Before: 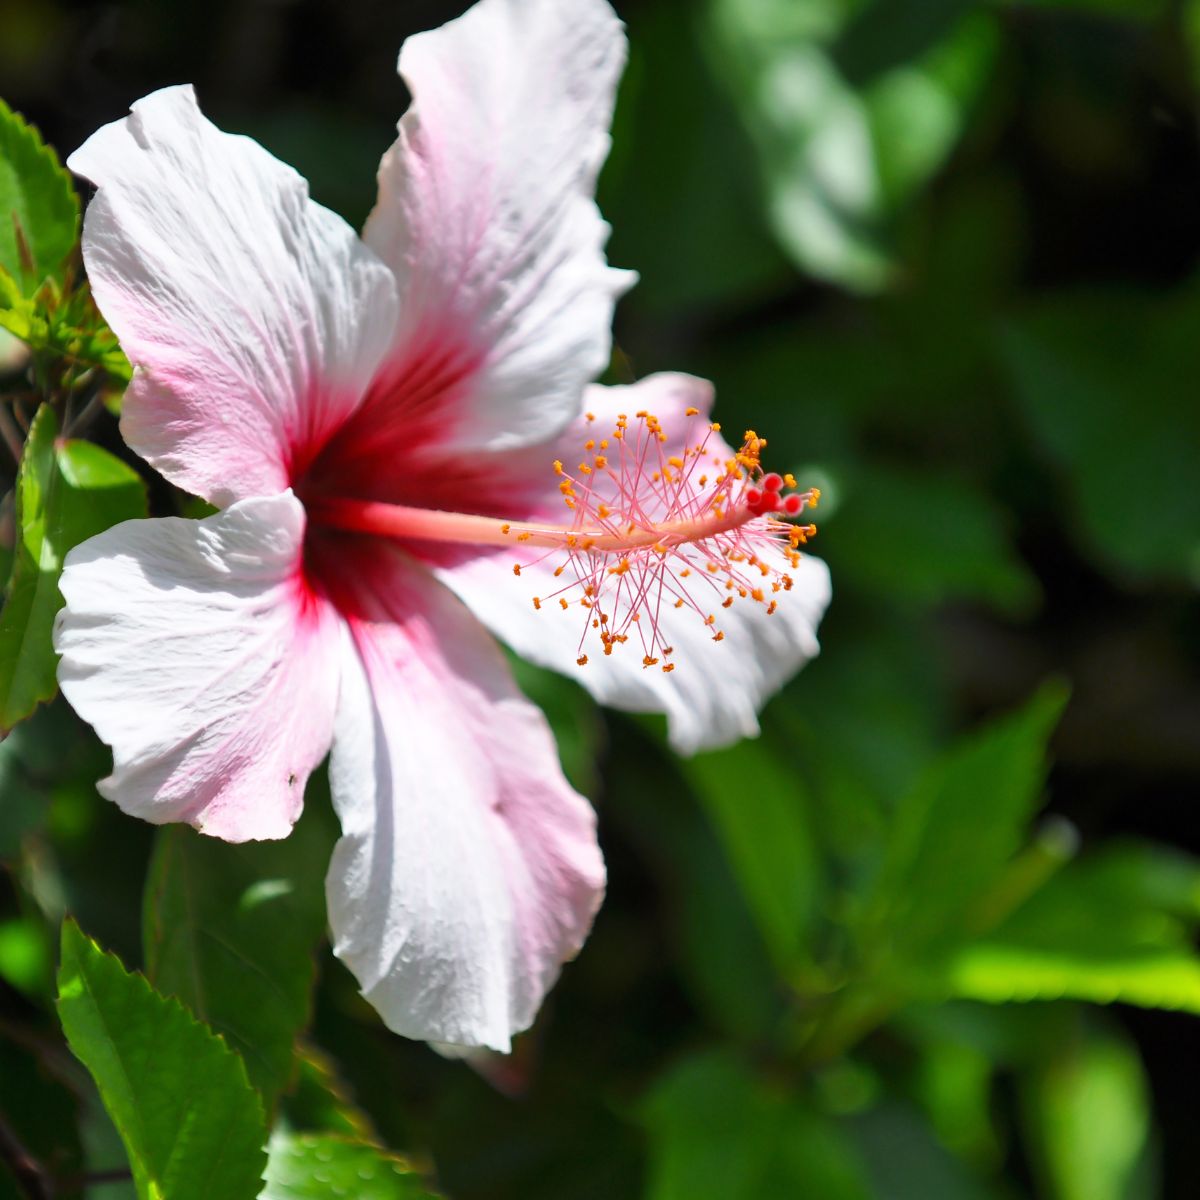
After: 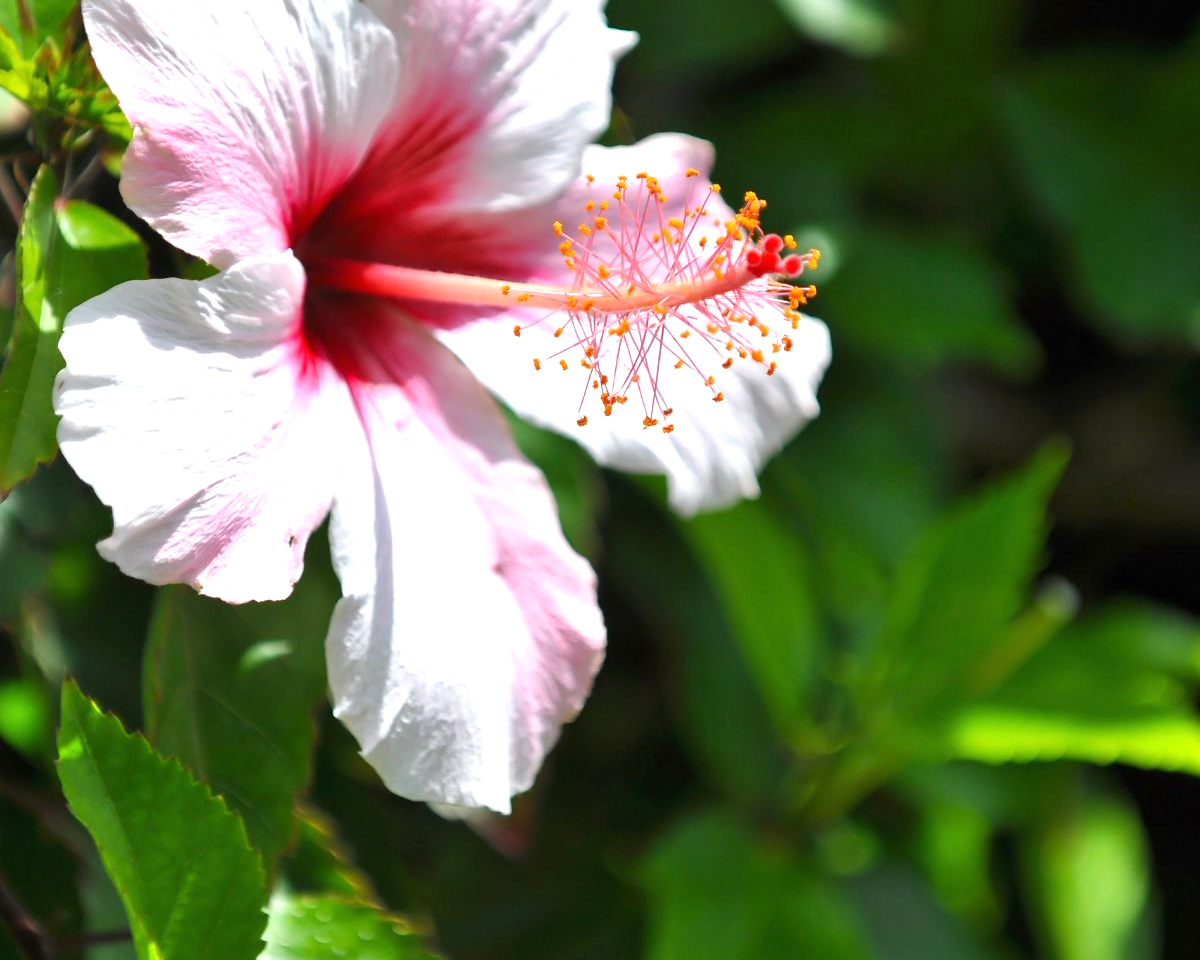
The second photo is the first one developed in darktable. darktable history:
exposure: black level correction 0, exposure 0.5 EV, compensate exposure bias true, compensate highlight preservation false
sharpen: radius 2.883, amount 0.868, threshold 47.523
crop and rotate: top 19.998%
